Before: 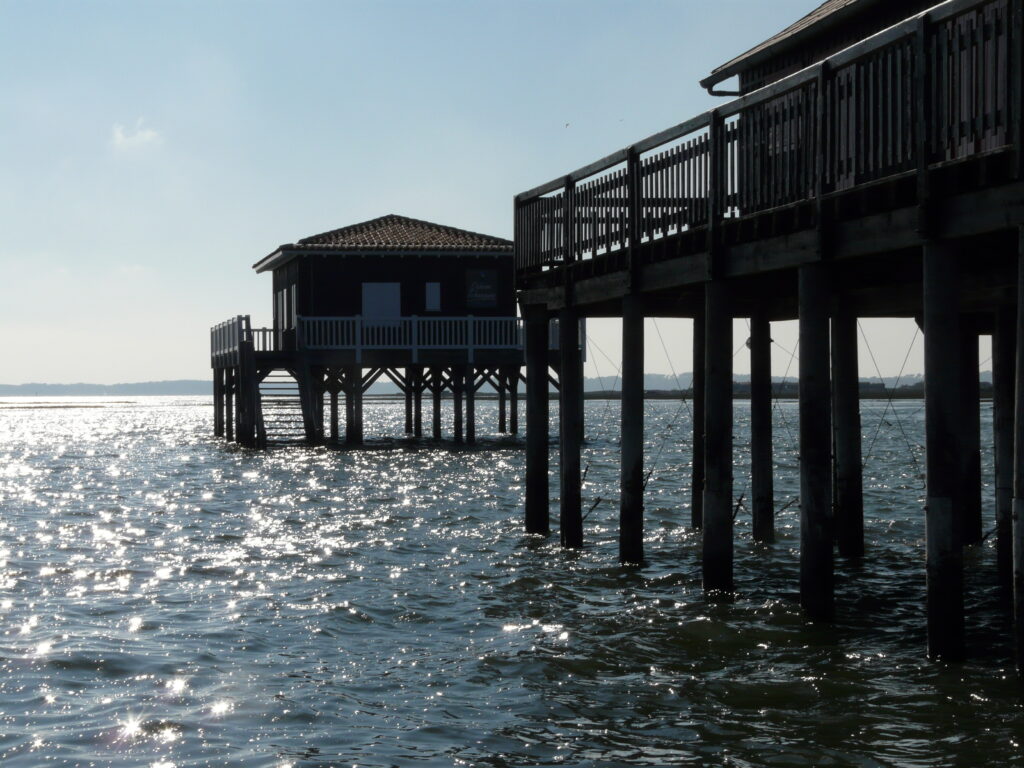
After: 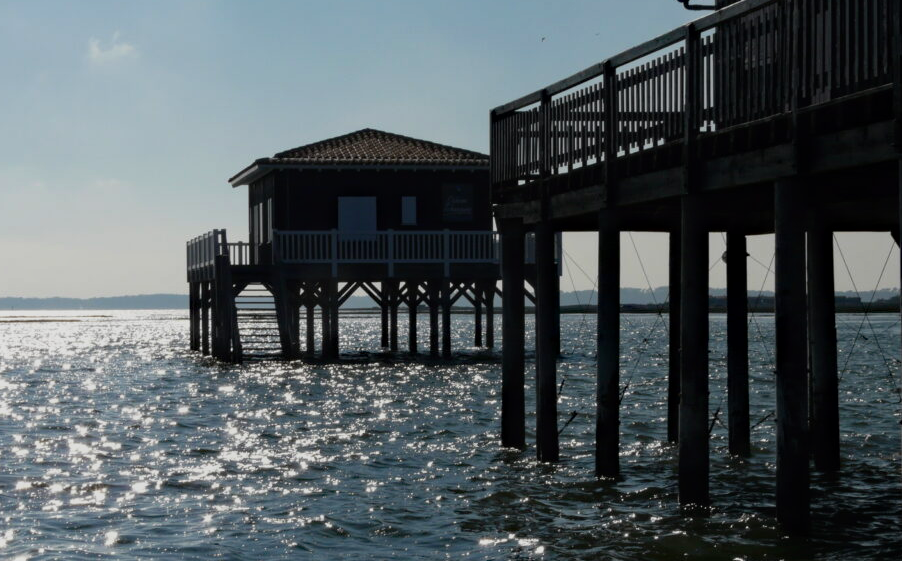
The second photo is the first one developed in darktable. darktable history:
crop and rotate: left 2.409%, top 11.257%, right 9.5%, bottom 15.688%
local contrast: mode bilateral grid, contrast 100, coarseness 100, detail 91%, midtone range 0.2
exposure: exposure -0.444 EV, compensate exposure bias true, compensate highlight preservation false
haze removal: strength 0.304, distance 0.255, compatibility mode true, adaptive false
